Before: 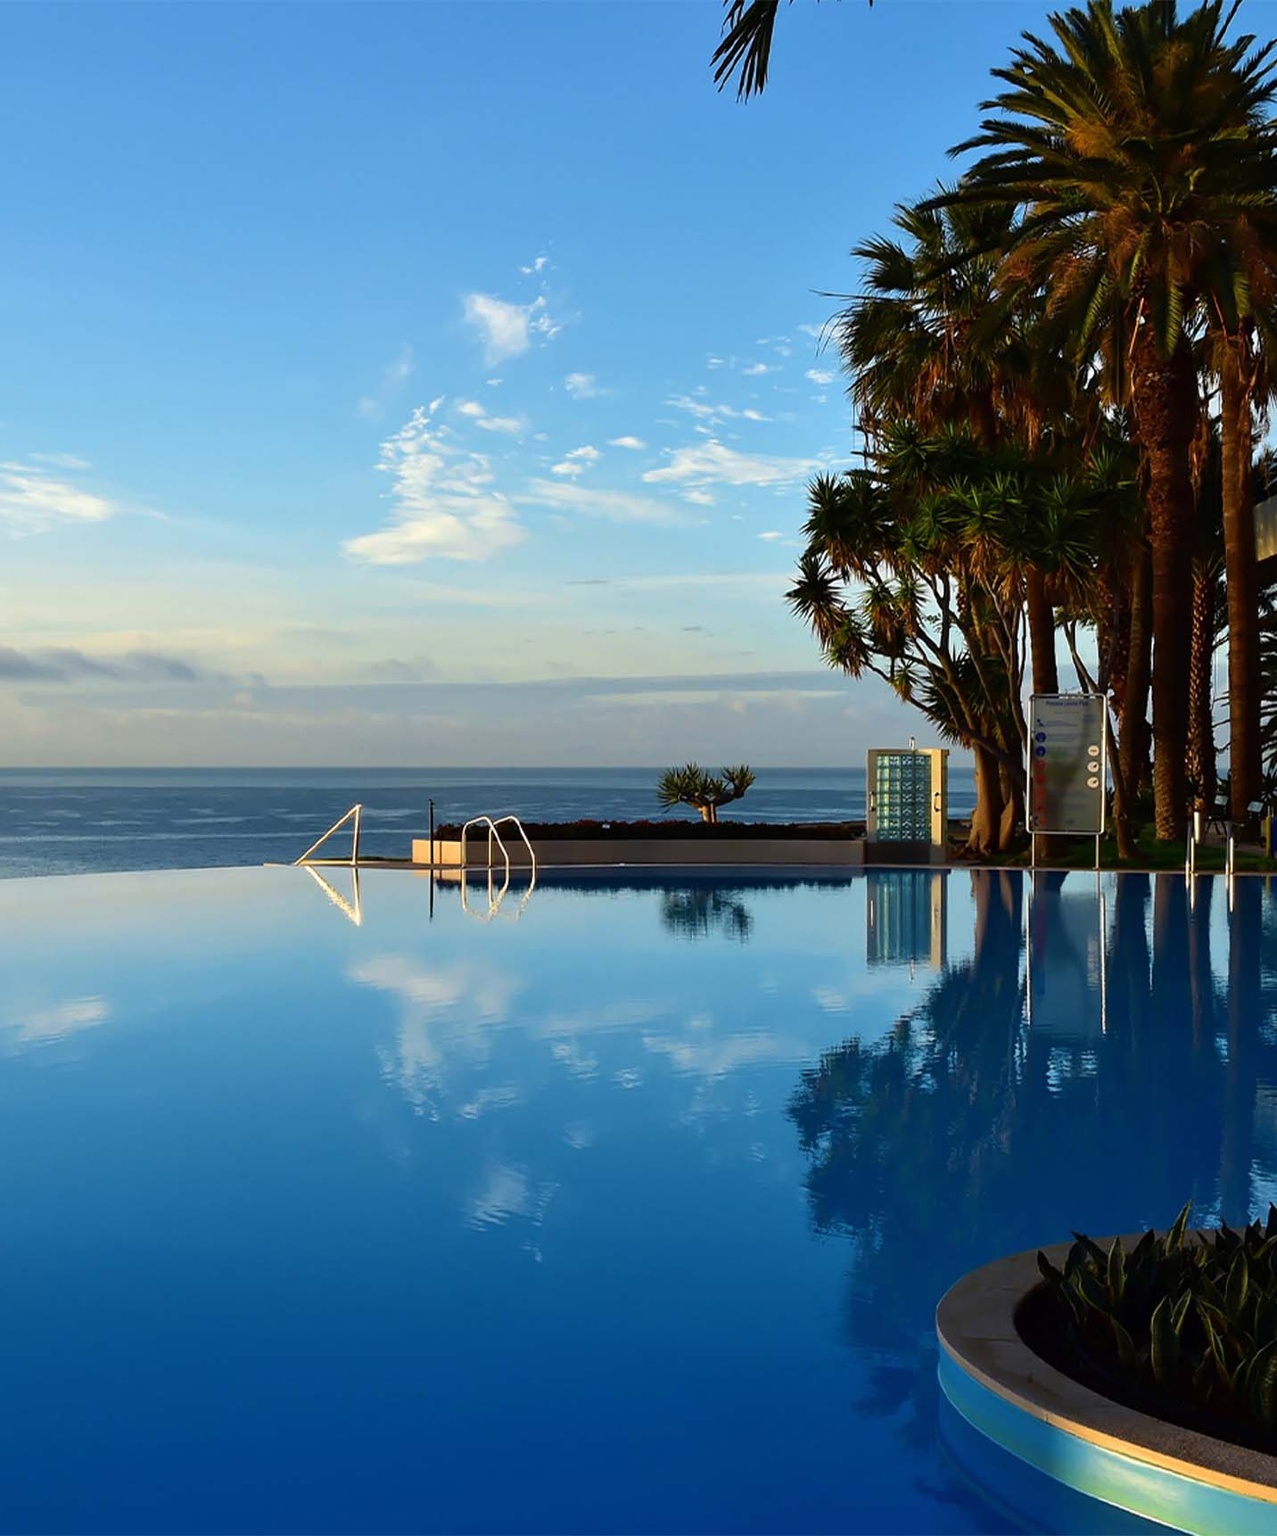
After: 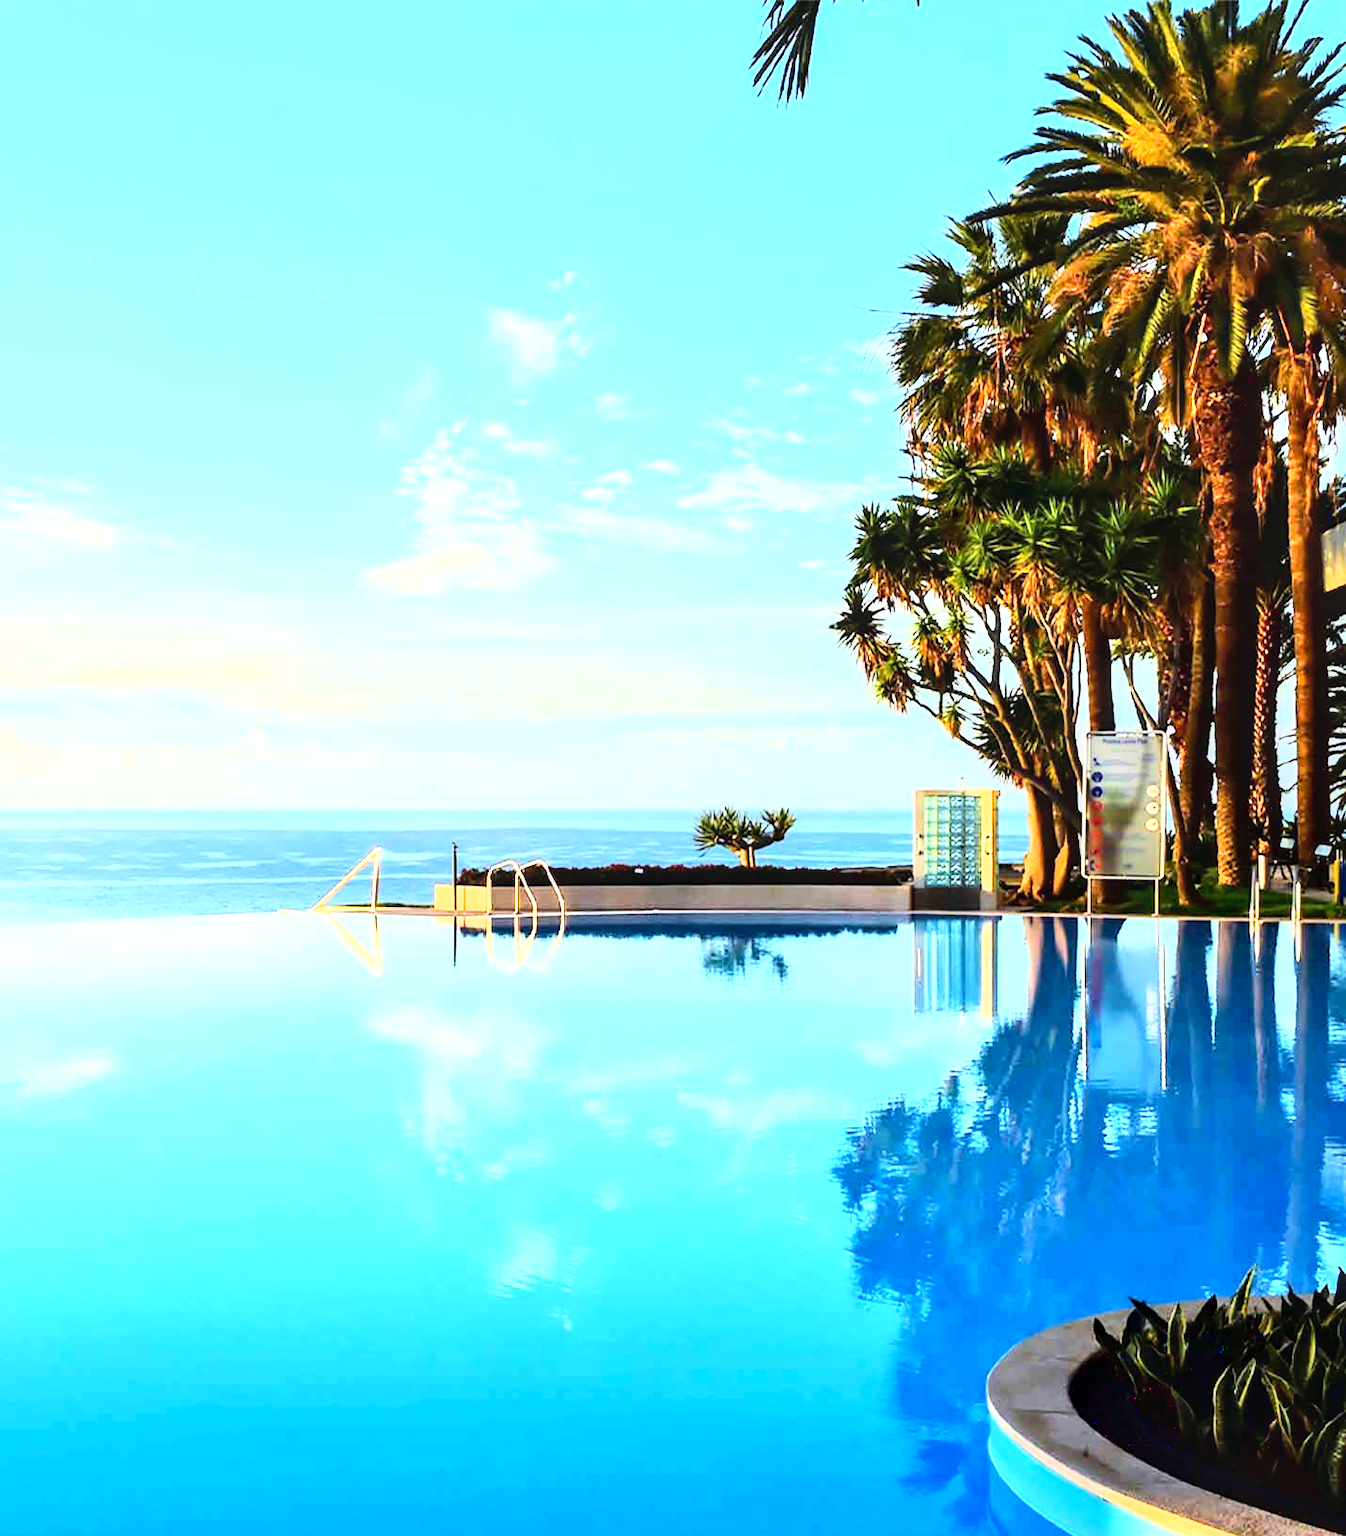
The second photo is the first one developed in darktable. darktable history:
crop and rotate: top 0.008%, bottom 5.077%
exposure: black level correction 0.001, exposure 1.834 EV, compensate highlight preservation false
contrast equalizer: octaves 7, y [[0.5 ×4, 0.467, 0.376], [0.5 ×6], [0.5 ×6], [0 ×6], [0 ×6]]
base curve: curves: ch0 [(0, 0) (0.007, 0.004) (0.027, 0.03) (0.046, 0.07) (0.207, 0.54) (0.442, 0.872) (0.673, 0.972) (1, 1)]
local contrast: on, module defaults
